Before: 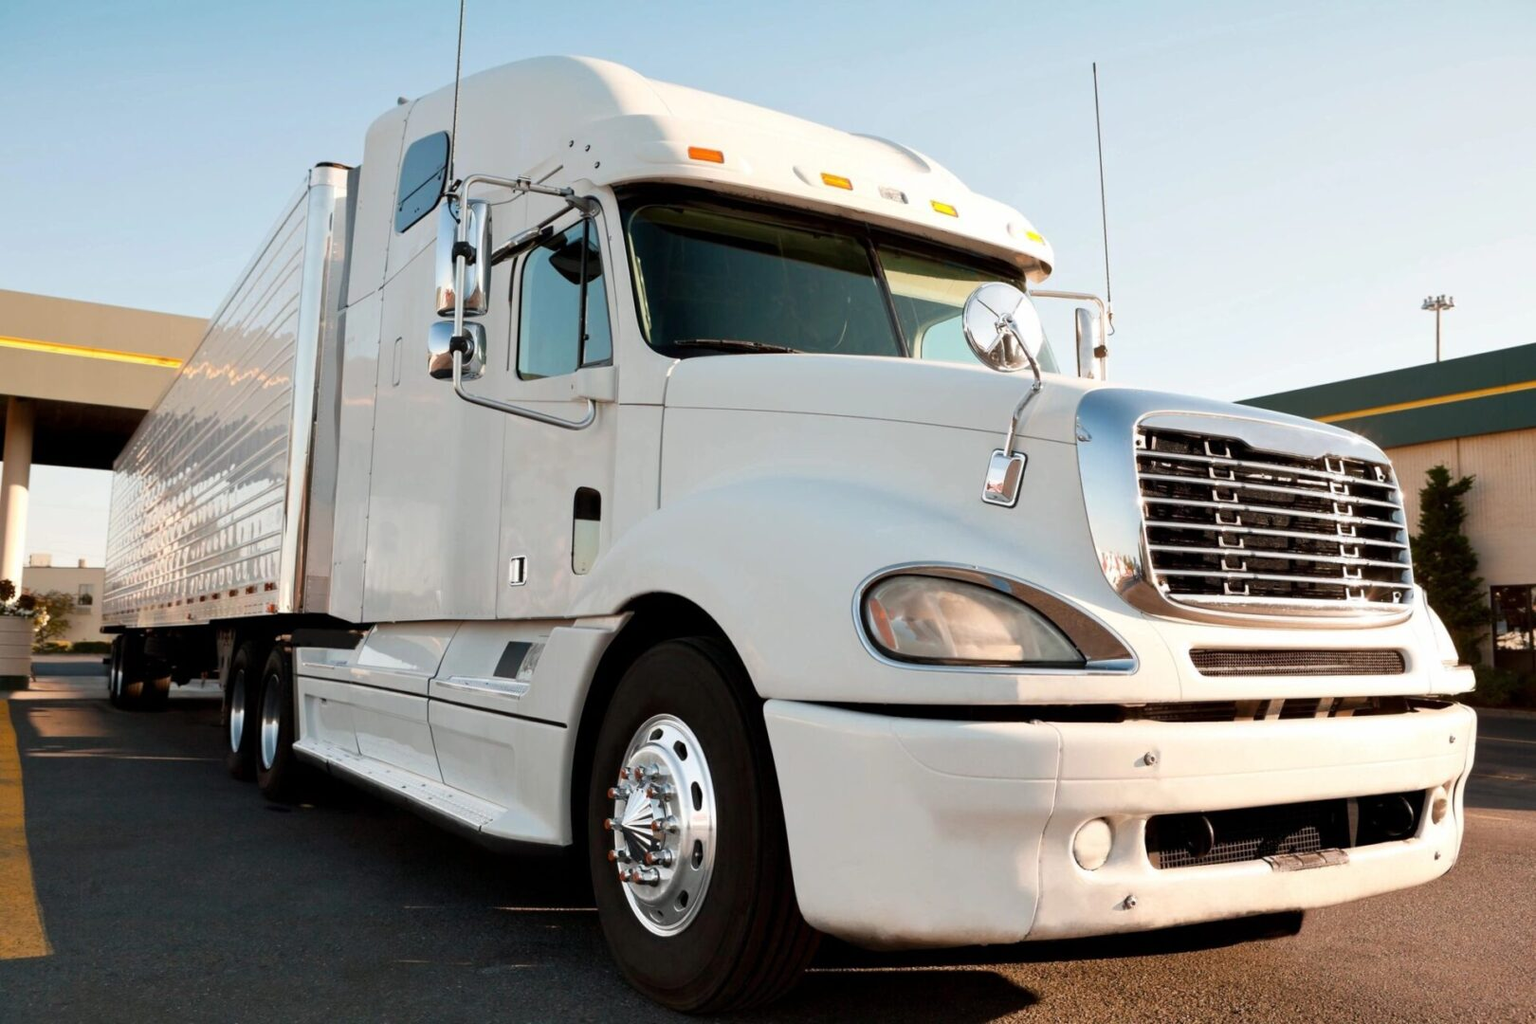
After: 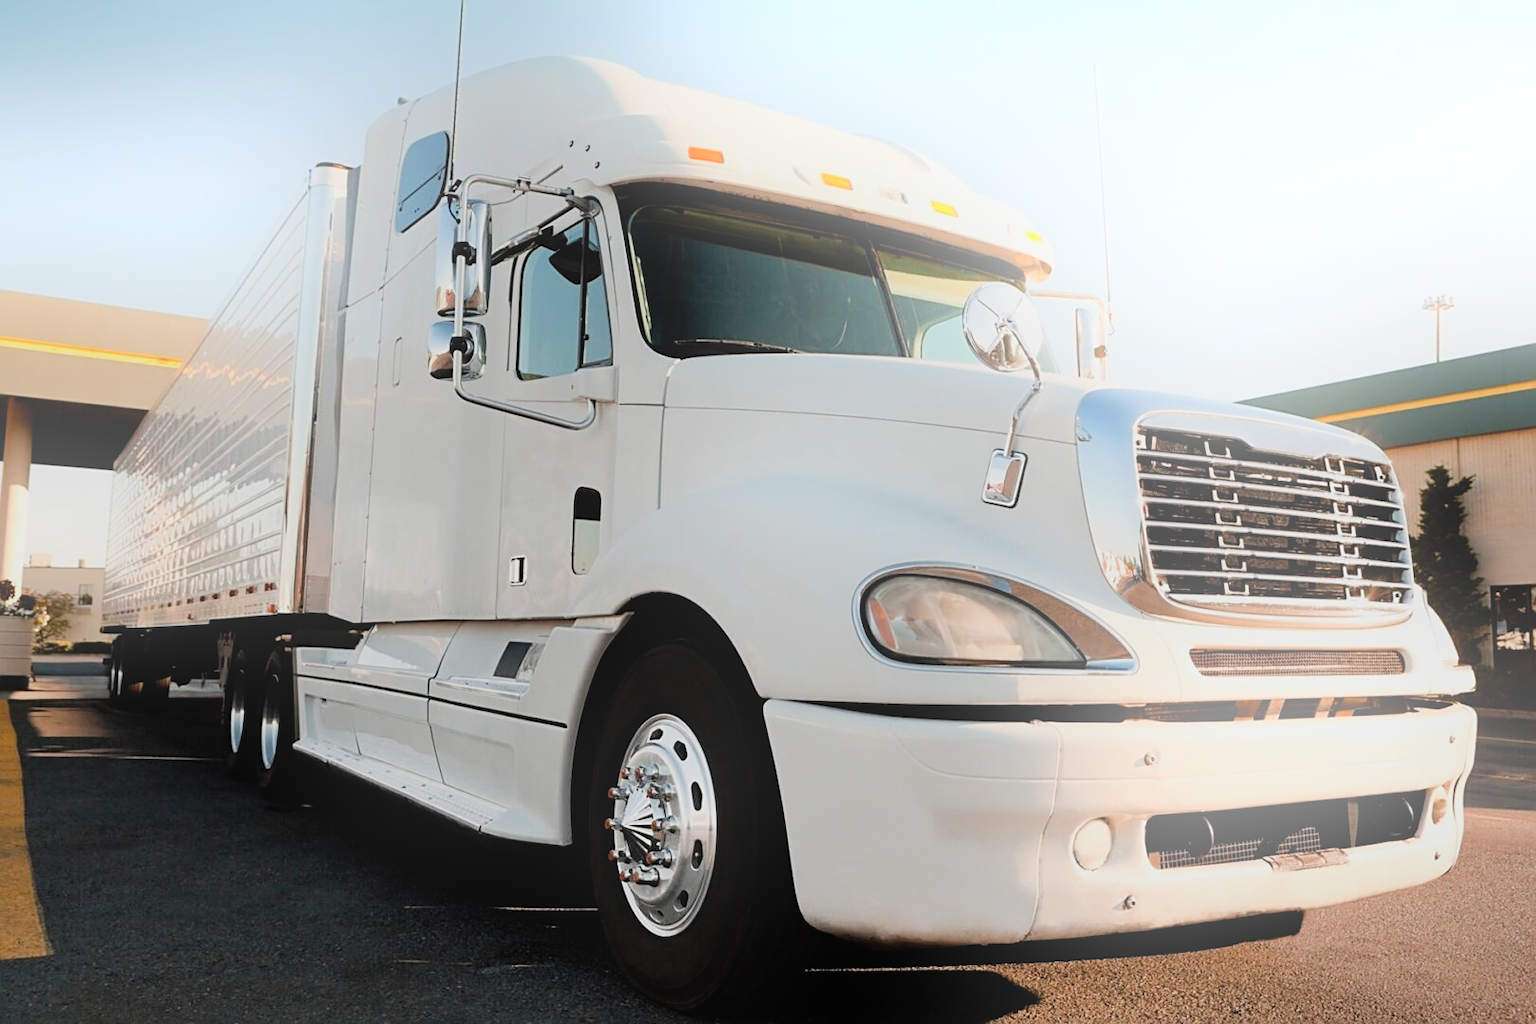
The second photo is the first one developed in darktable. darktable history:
bloom: on, module defaults
exposure: exposure 0.207 EV, compensate highlight preservation false
contrast brightness saturation: saturation -0.1
filmic rgb: black relative exposure -7.65 EV, white relative exposure 4.56 EV, hardness 3.61
sharpen: on, module defaults
